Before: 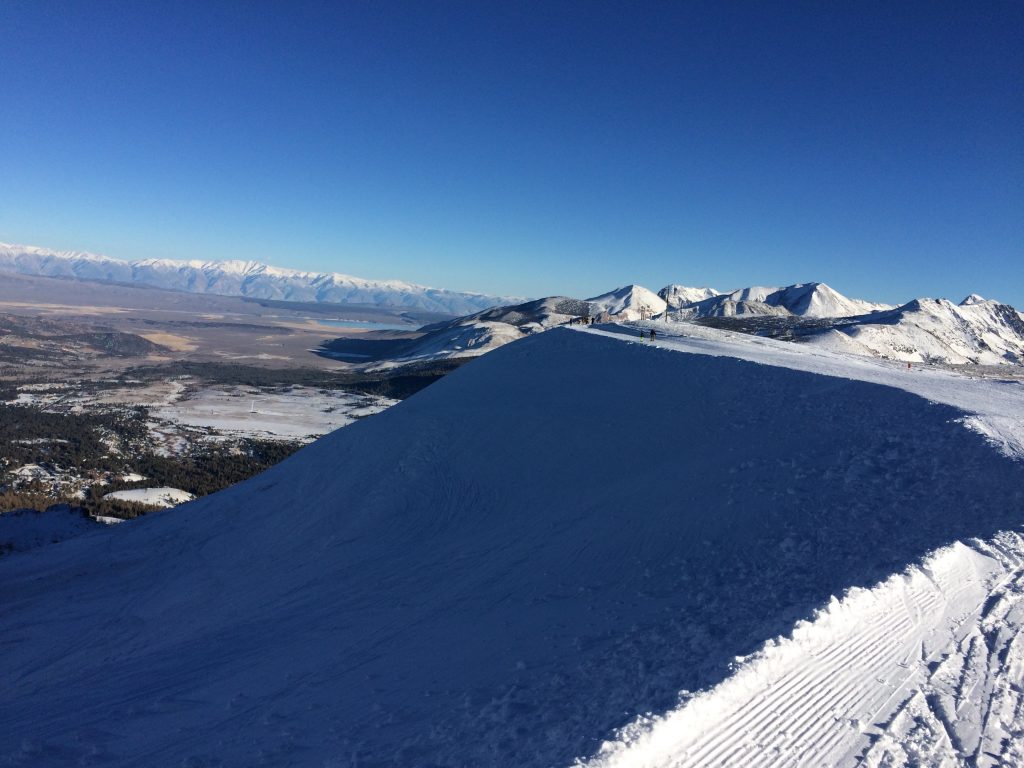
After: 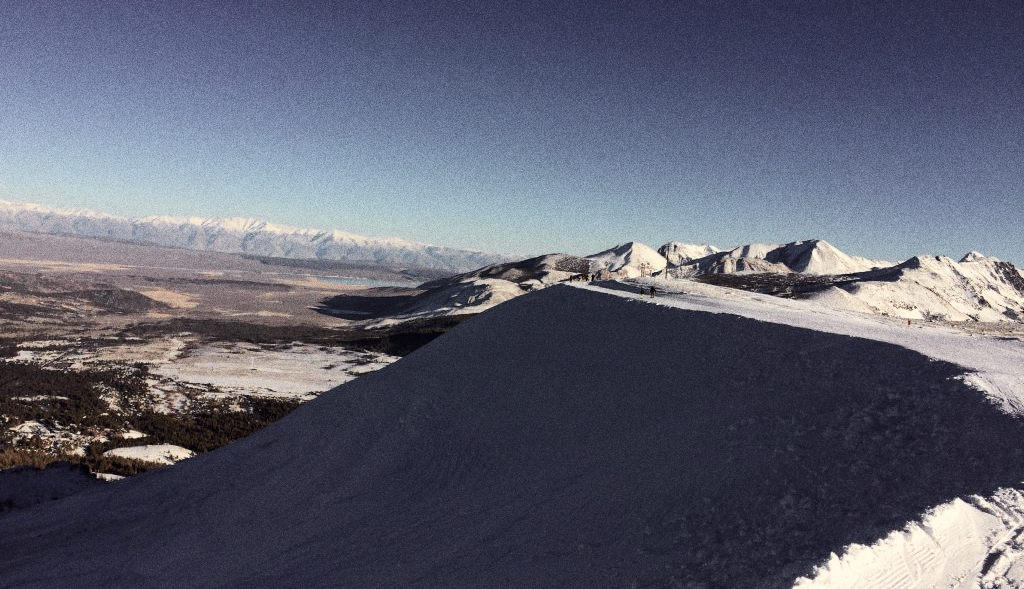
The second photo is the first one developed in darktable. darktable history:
color zones: curves: ch1 [(0, 0.292) (0.001, 0.292) (0.2, 0.264) (0.4, 0.248) (0.6, 0.248) (0.8, 0.264) (0.999, 0.292) (1, 0.292)]
rgb levels: mode RGB, independent channels, levels [[0, 0.5, 1], [0, 0.521, 1], [0, 0.536, 1]]
grain: coarseness 0.09 ISO, strength 40%
shadows and highlights: shadows 29.32, highlights -29.32, low approximation 0.01, soften with gaussian
white balance: red 1.045, blue 0.932
tone curve: curves: ch0 [(0, 0) (0.051, 0.03) (0.096, 0.071) (0.251, 0.234) (0.461, 0.515) (0.605, 0.692) (0.761, 0.824) (0.881, 0.907) (1, 0.984)]; ch1 [(0, 0) (0.1, 0.038) (0.318, 0.243) (0.399, 0.351) (0.478, 0.469) (0.499, 0.499) (0.534, 0.541) (0.567, 0.592) (0.601, 0.629) (0.666, 0.7) (1, 1)]; ch2 [(0, 0) (0.453, 0.45) (0.479, 0.483) (0.504, 0.499) (0.52, 0.519) (0.541, 0.559) (0.601, 0.622) (0.824, 0.815) (1, 1)], color space Lab, independent channels, preserve colors none
crop: top 5.667%, bottom 17.637%
